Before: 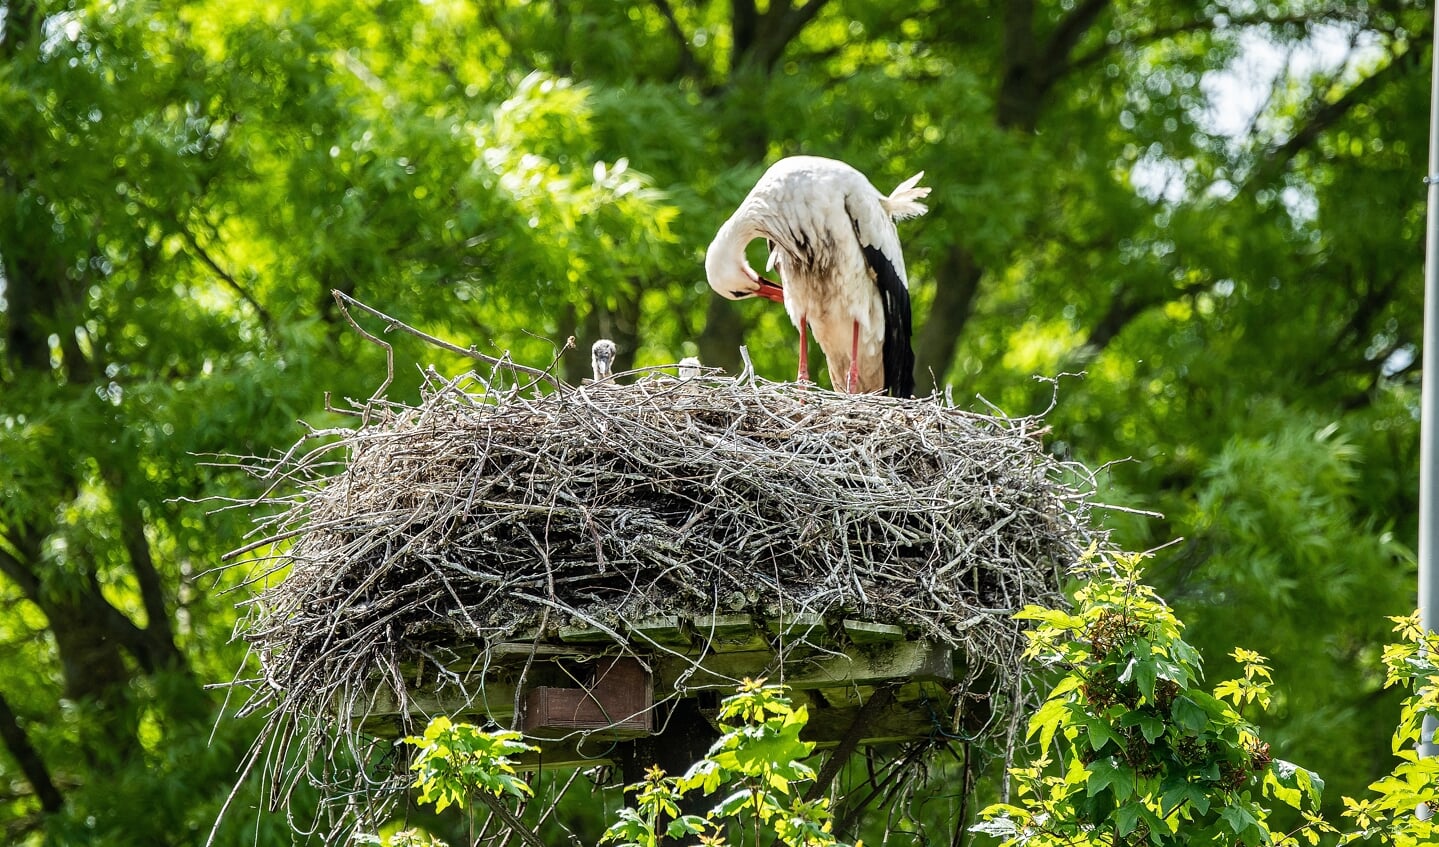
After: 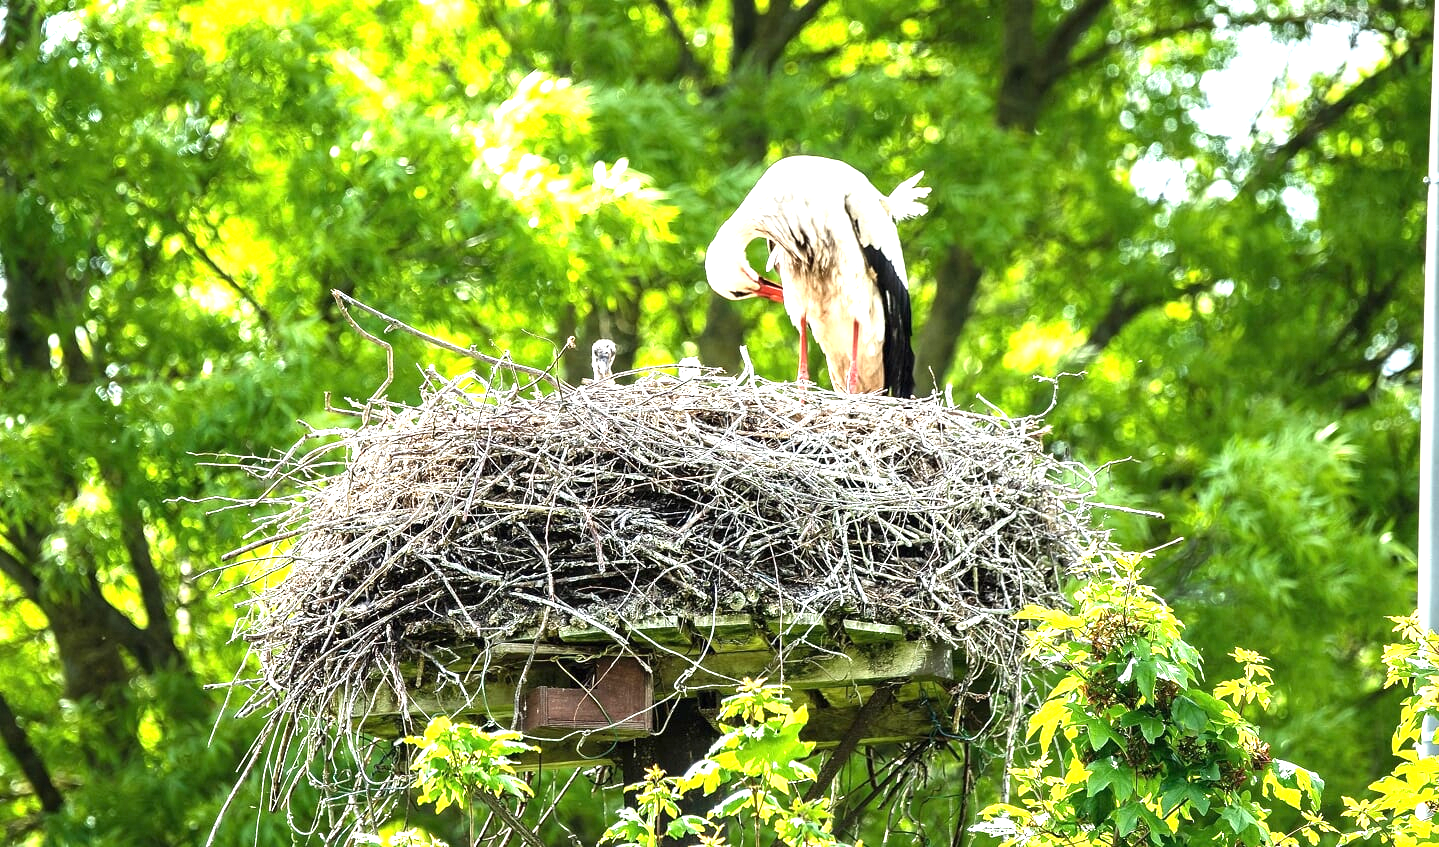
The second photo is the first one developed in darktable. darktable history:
exposure: black level correction 0, exposure 1.377 EV, compensate highlight preservation false
